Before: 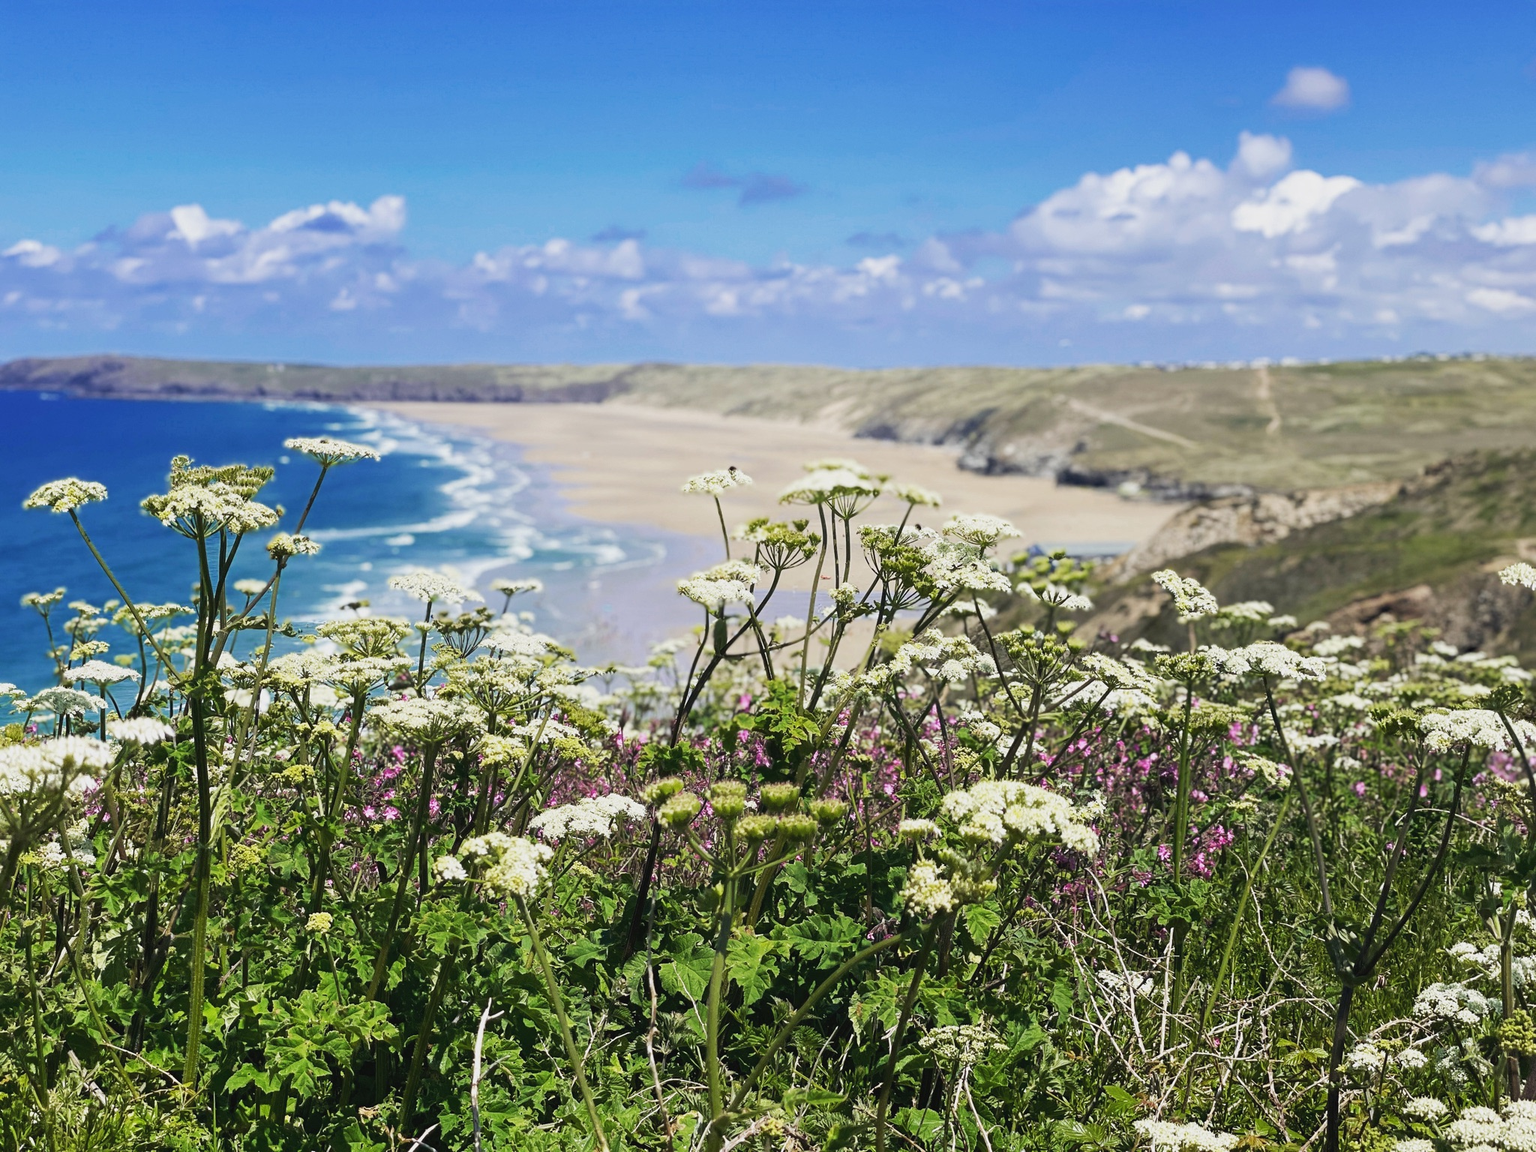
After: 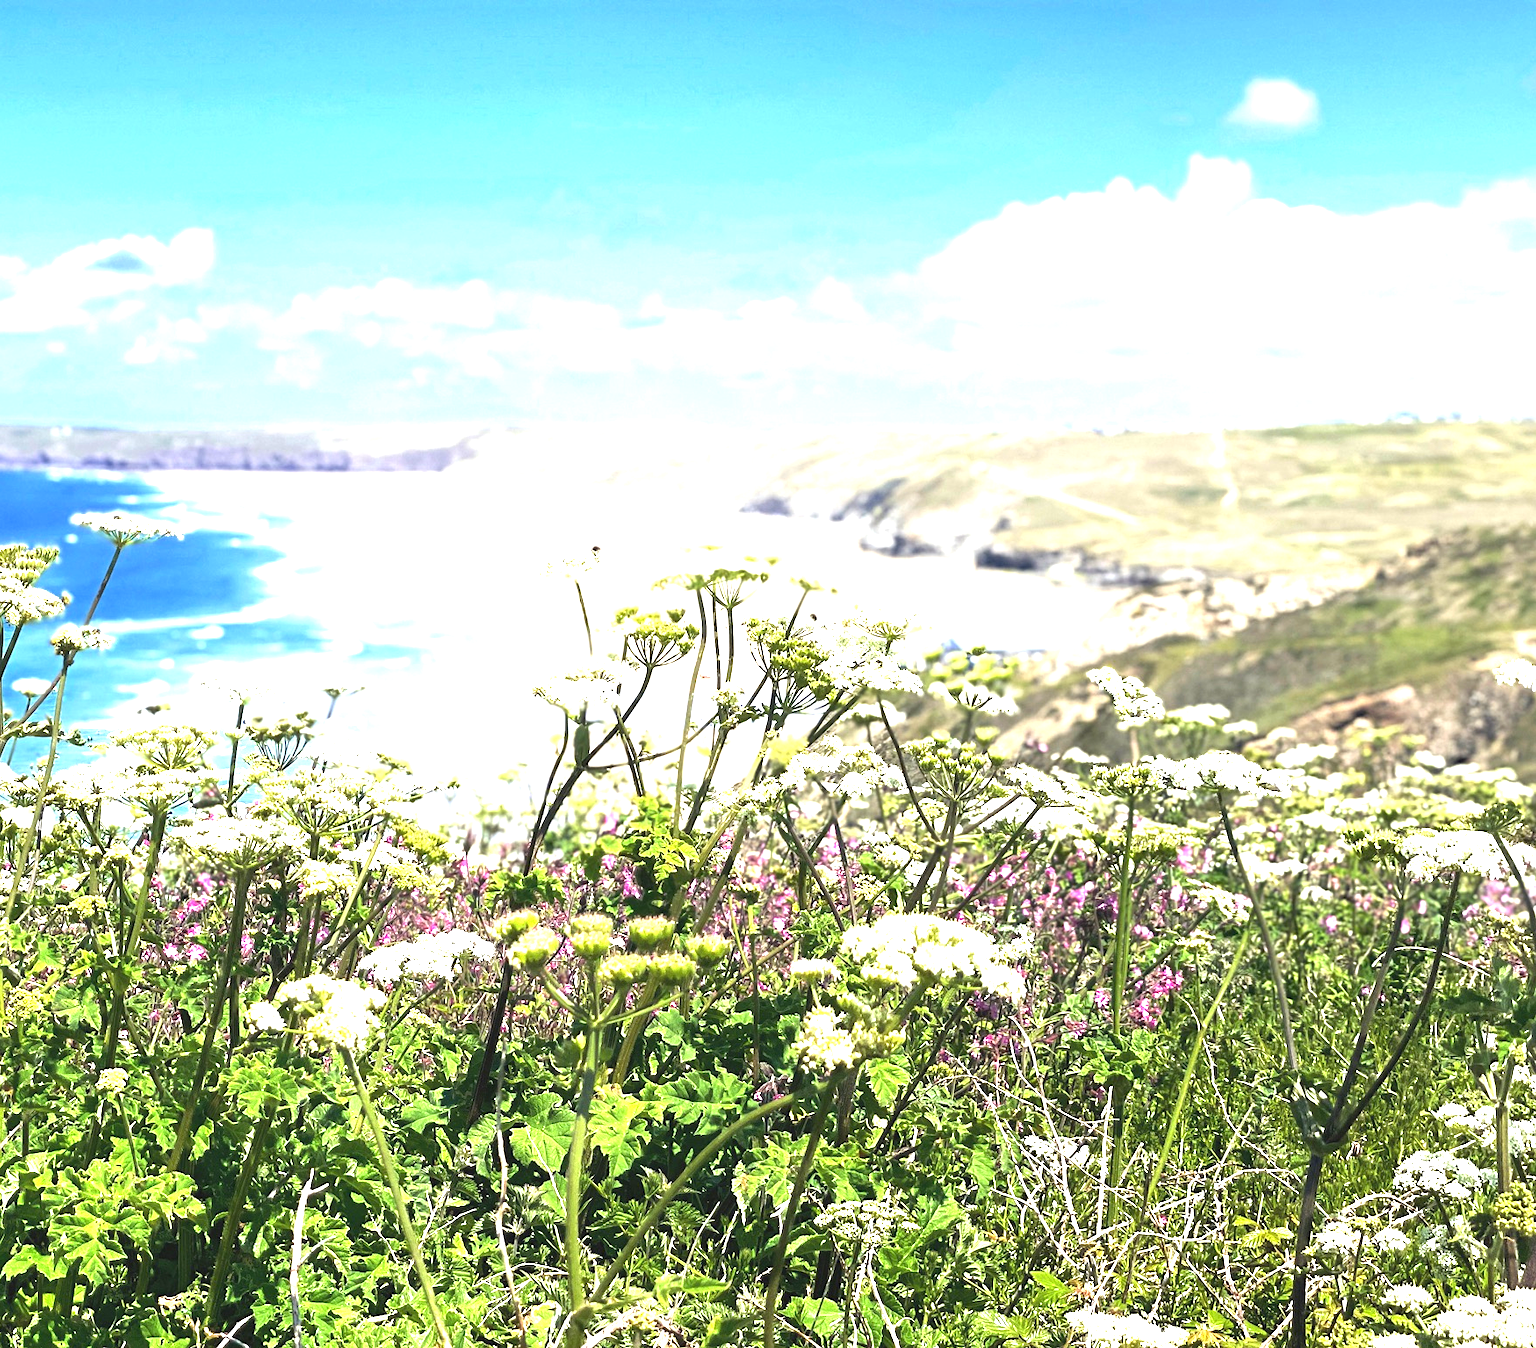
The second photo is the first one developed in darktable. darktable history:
crop and rotate: left 14.557%
exposure: black level correction 0.001, exposure 1.732 EV, compensate highlight preservation false
